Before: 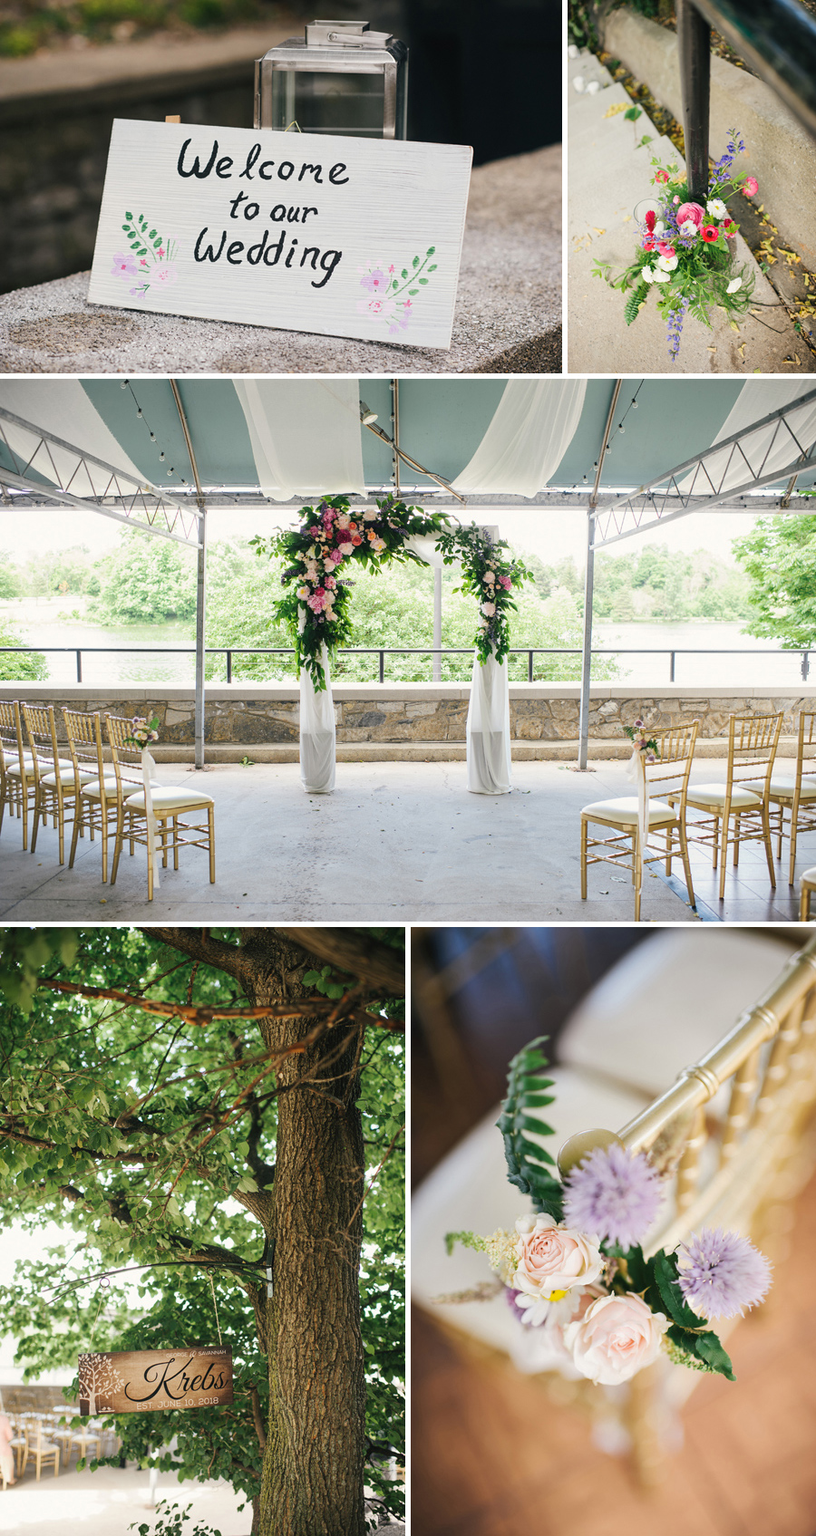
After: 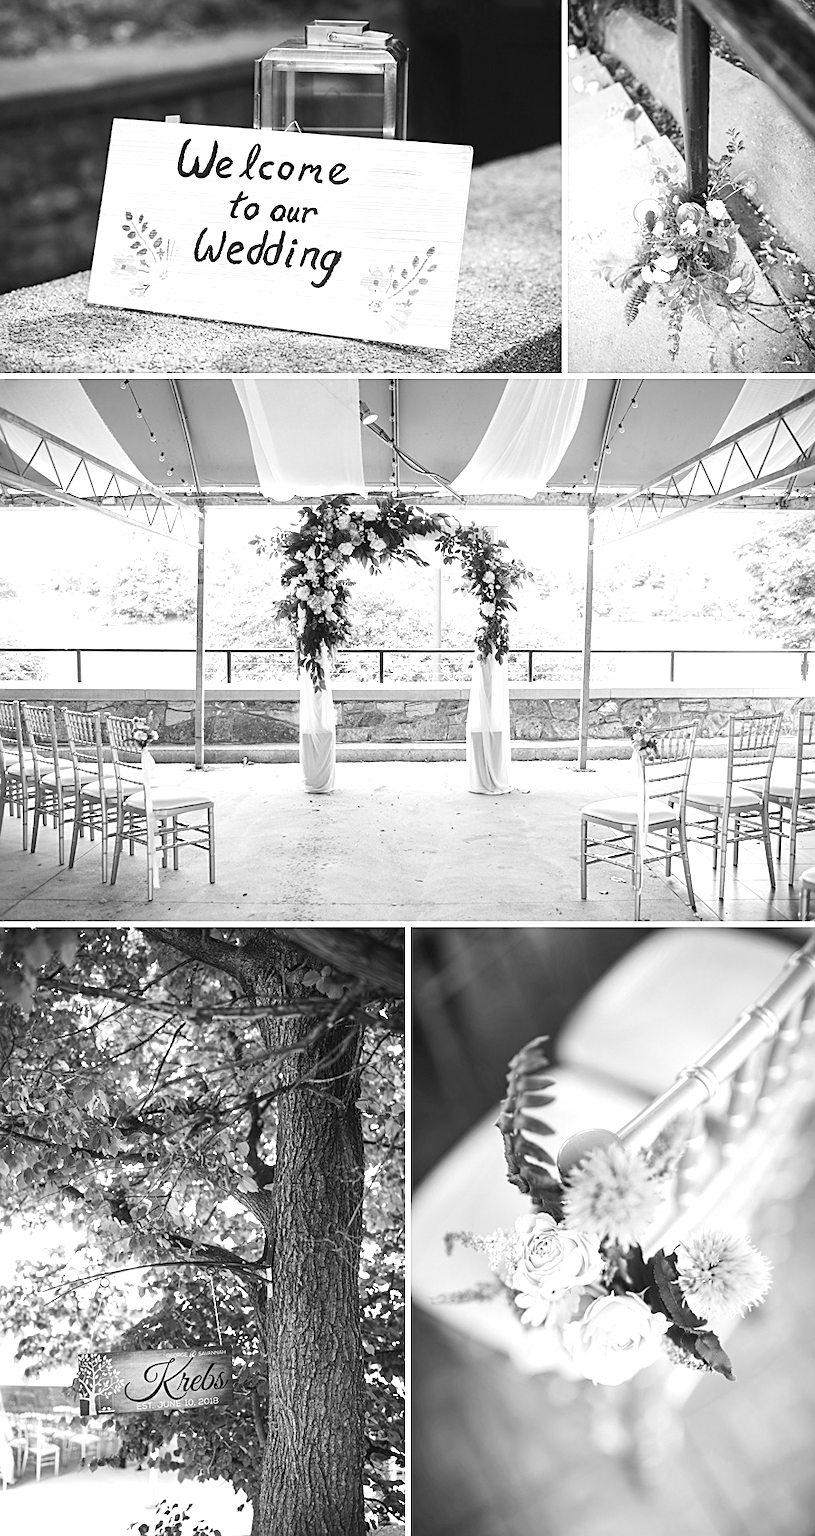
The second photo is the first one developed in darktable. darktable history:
sharpen: on, module defaults
exposure: black level correction 0, exposure 0.6 EV, compensate exposure bias true, compensate highlight preservation false
monochrome: on, module defaults
color correction: saturation 0.57
